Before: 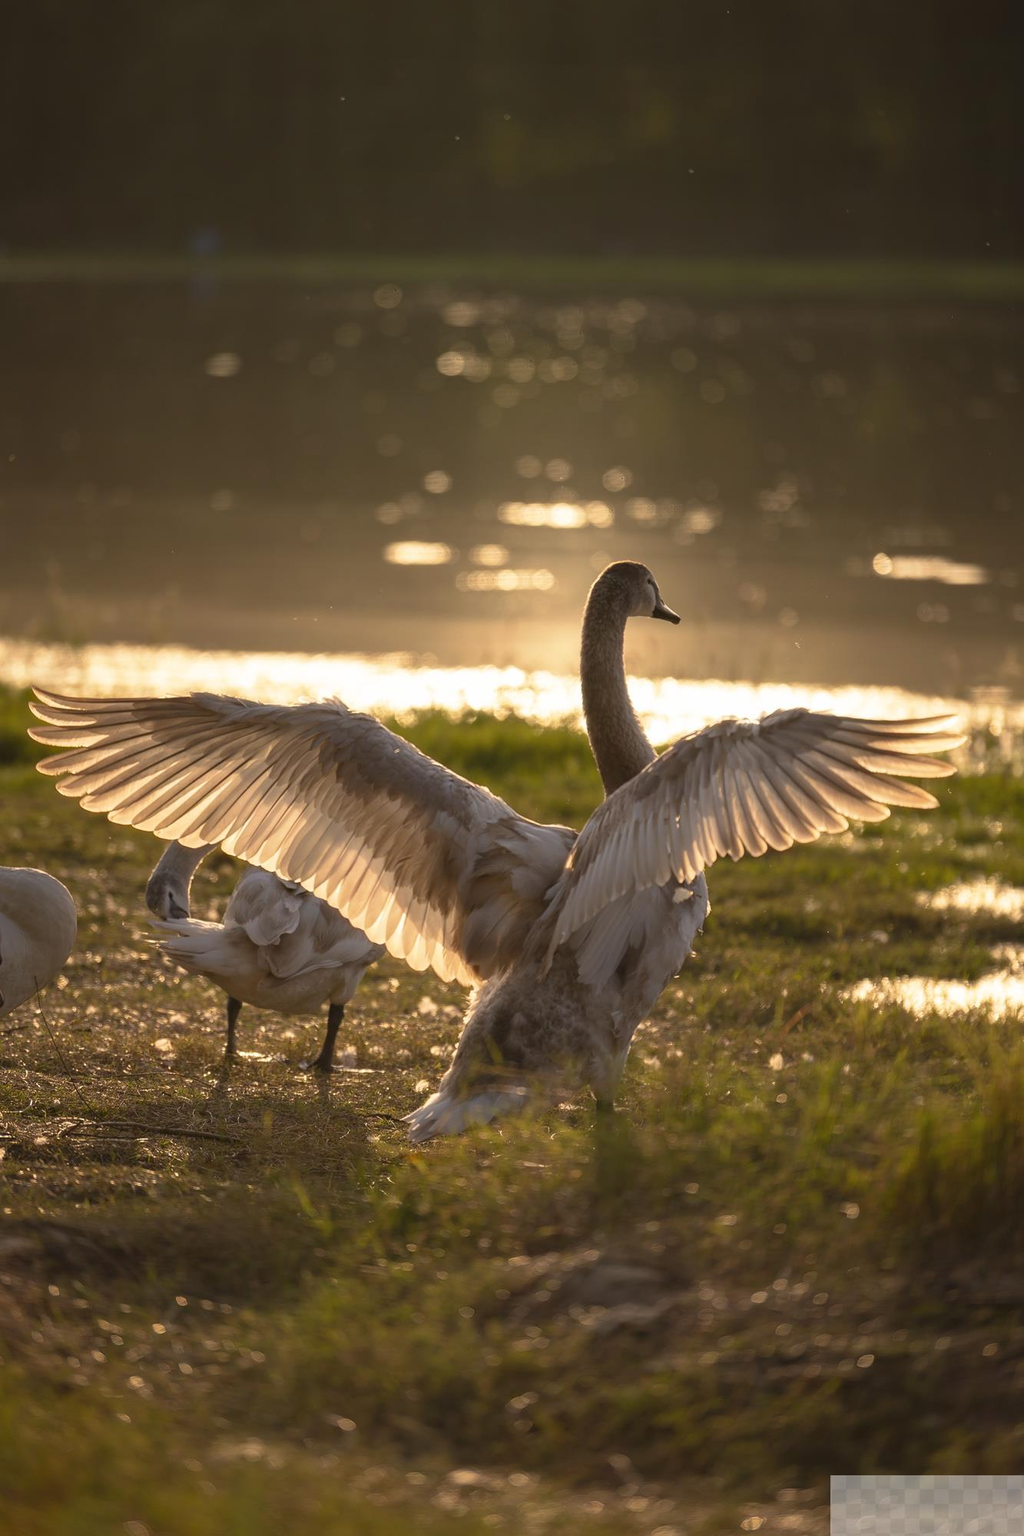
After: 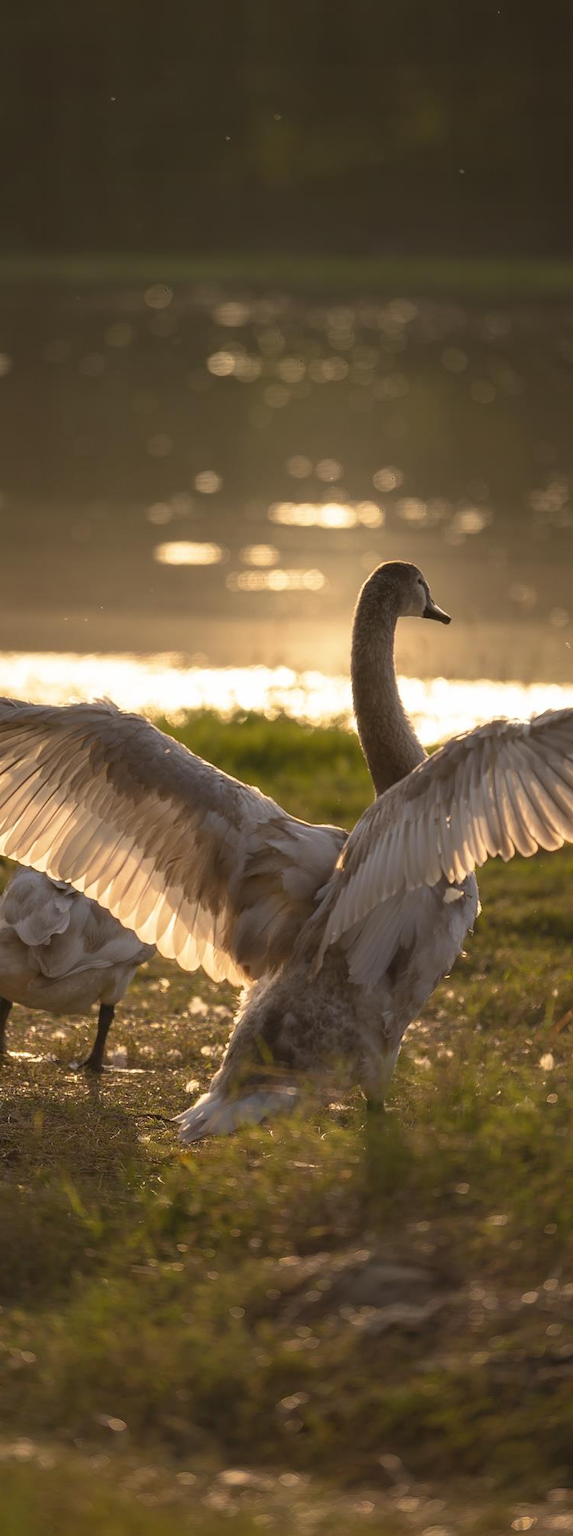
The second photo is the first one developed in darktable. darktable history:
crop and rotate: left 22.479%, right 21.511%
exposure: compensate exposure bias true, compensate highlight preservation false
